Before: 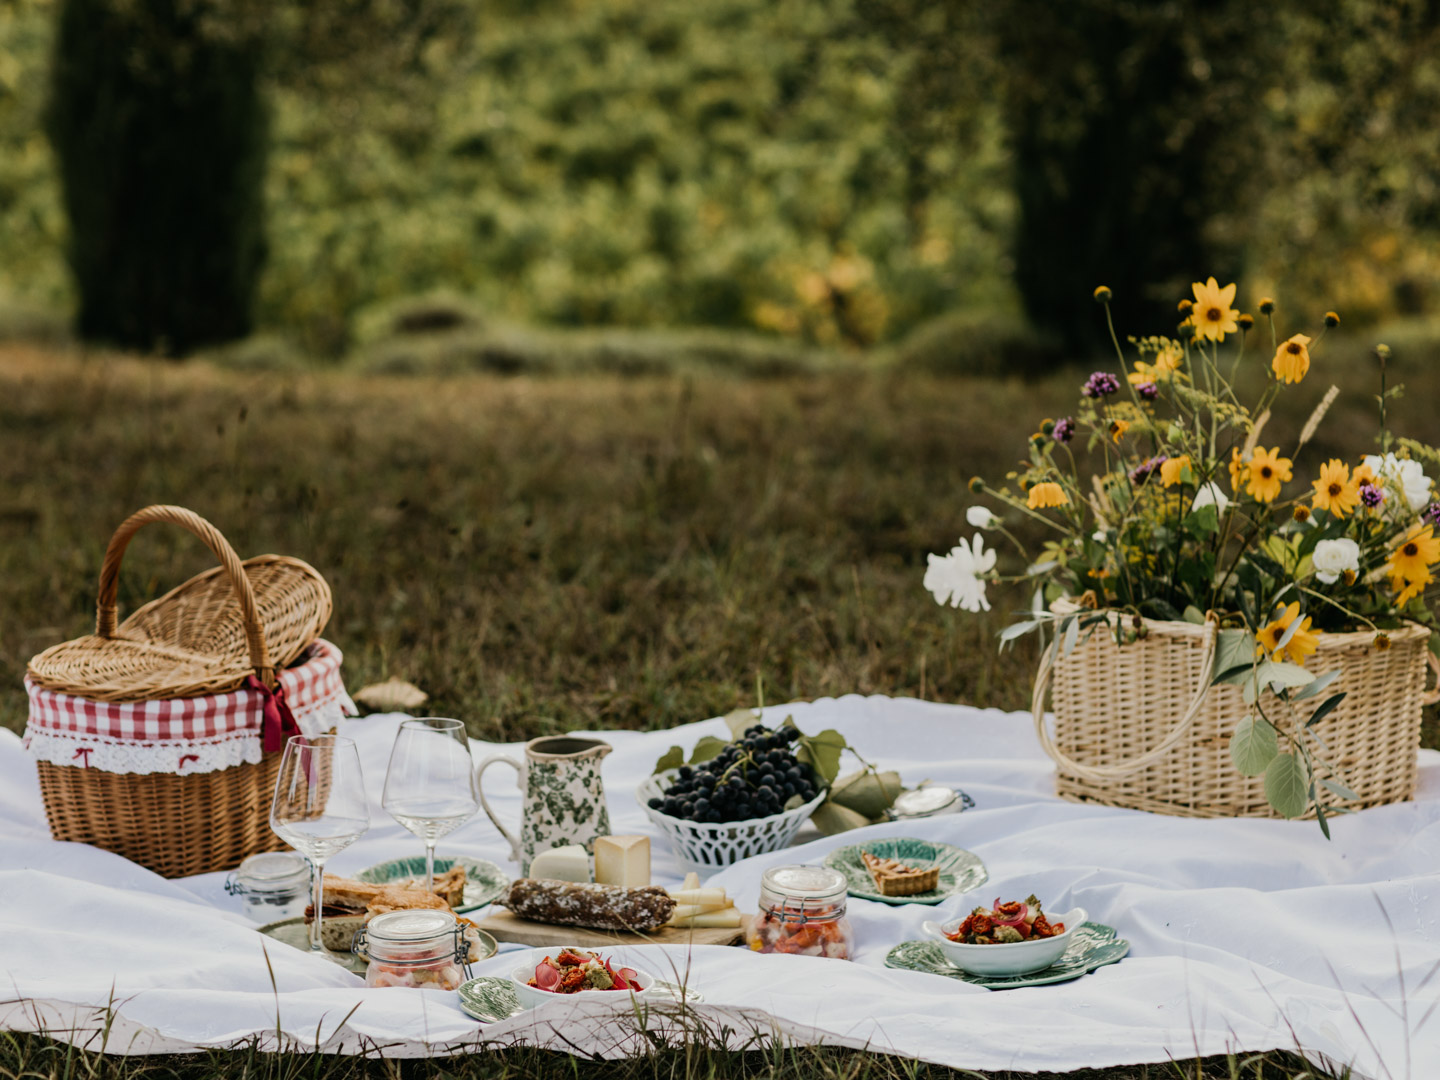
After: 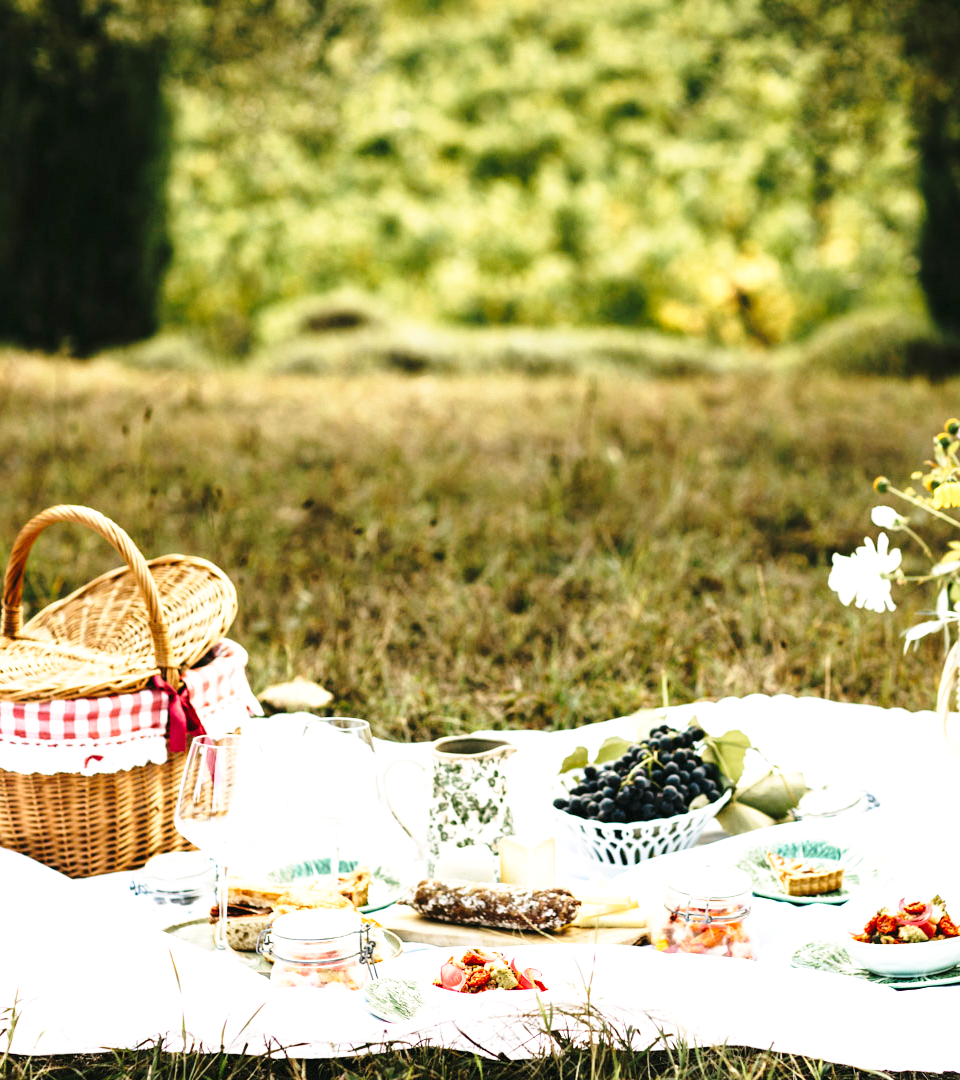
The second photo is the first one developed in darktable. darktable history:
crop and rotate: left 6.617%, right 26.717%
exposure: black level correction 0, exposure 1.35 EV, compensate exposure bias true, compensate highlight preservation false
base curve: curves: ch0 [(0, 0) (0.028, 0.03) (0.121, 0.232) (0.46, 0.748) (0.859, 0.968) (1, 1)], preserve colors none
